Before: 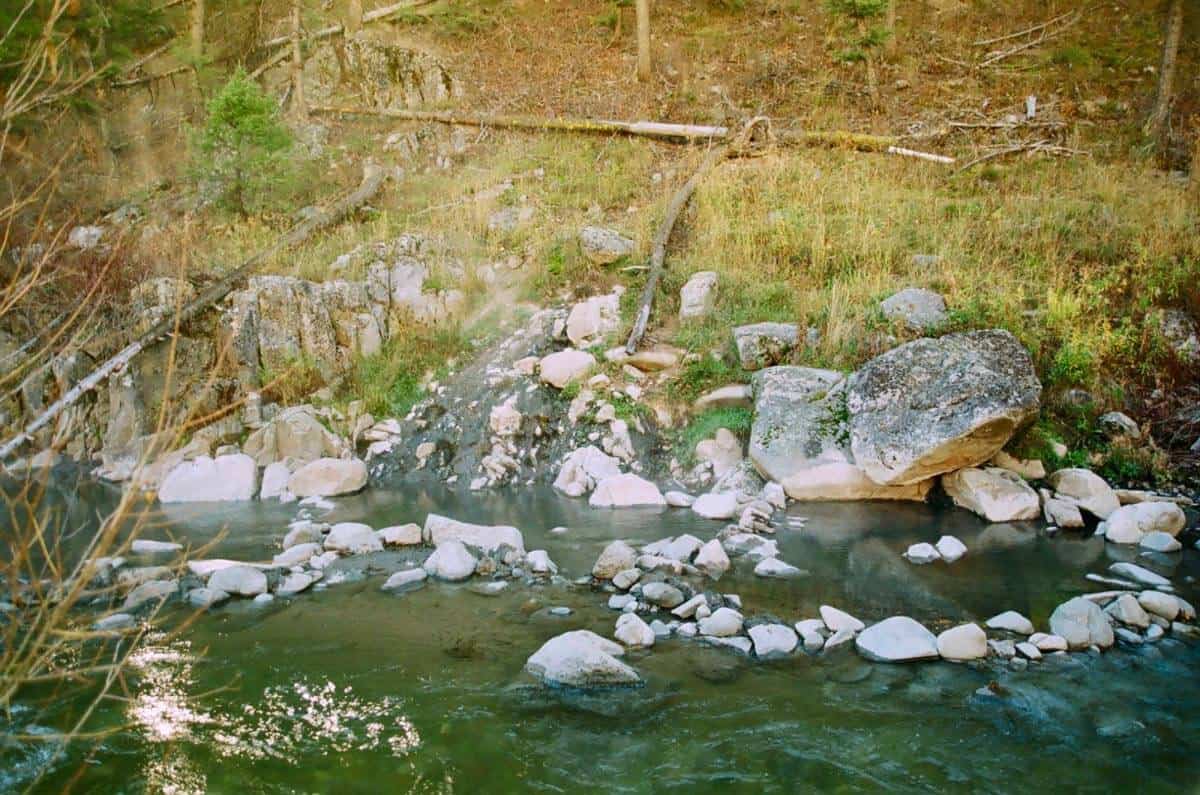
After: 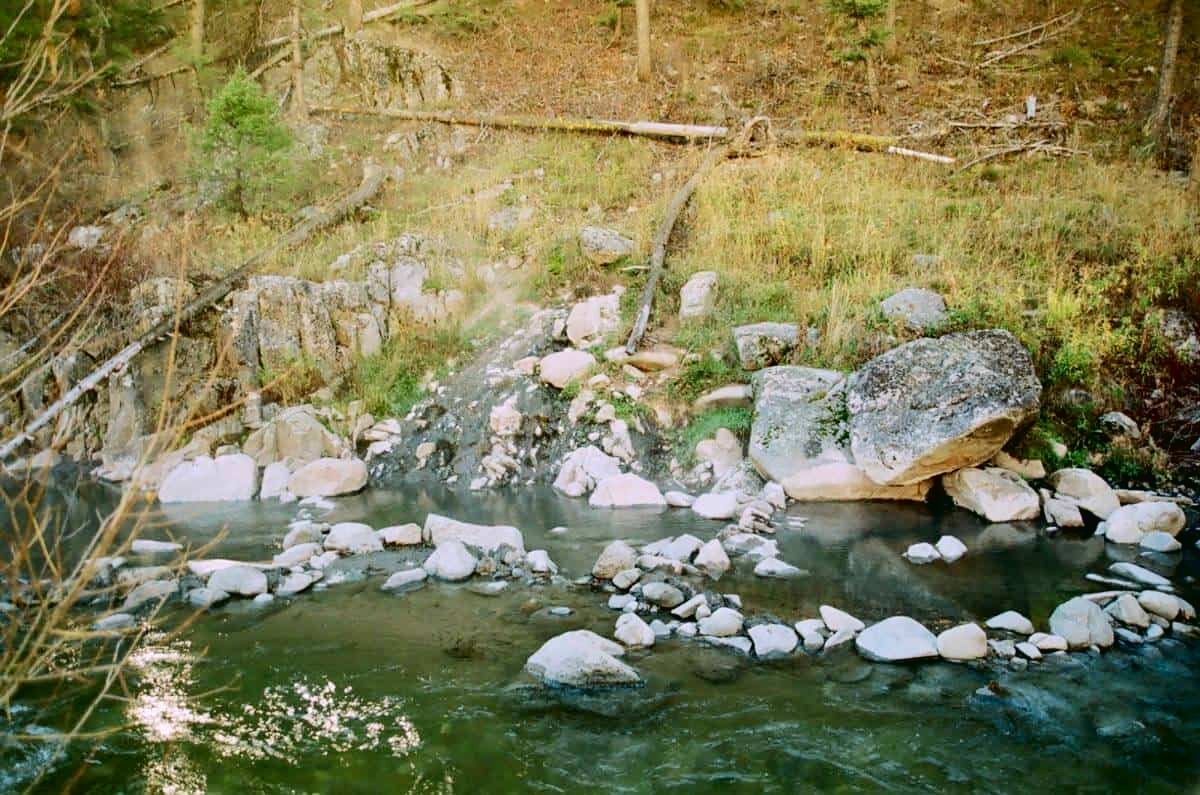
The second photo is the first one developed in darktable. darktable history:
tone curve: curves: ch0 [(0, 0.019) (0.11, 0.036) (0.259, 0.214) (0.378, 0.365) (0.499, 0.529) (1, 1)], color space Lab, independent channels, preserve colors none
